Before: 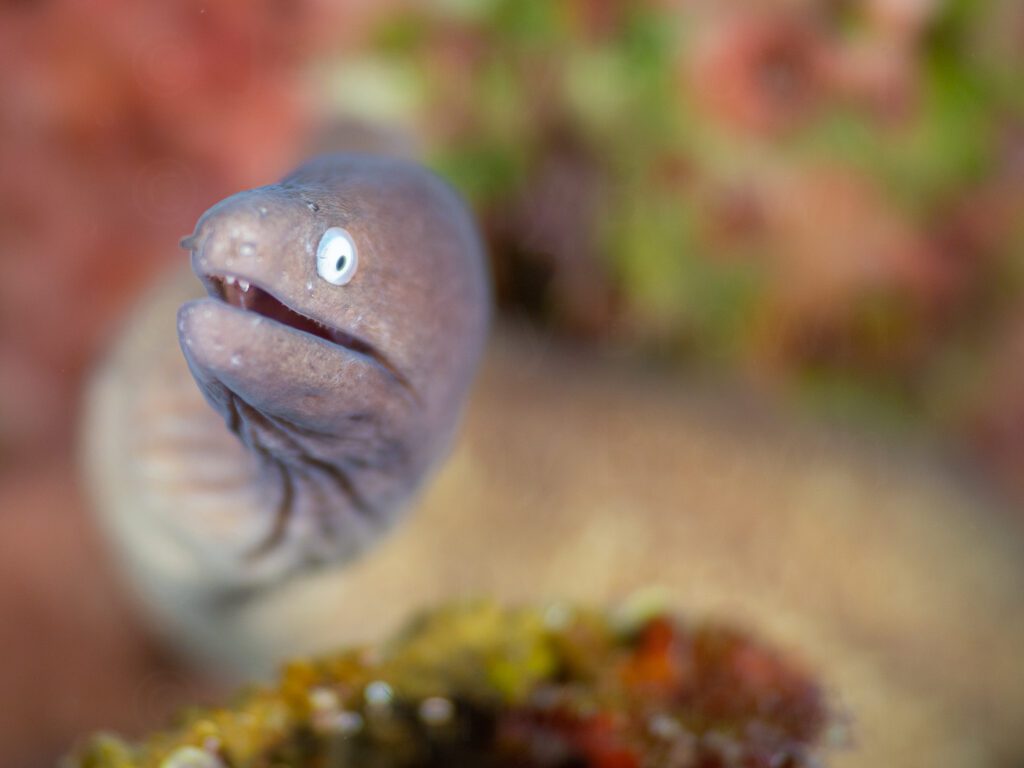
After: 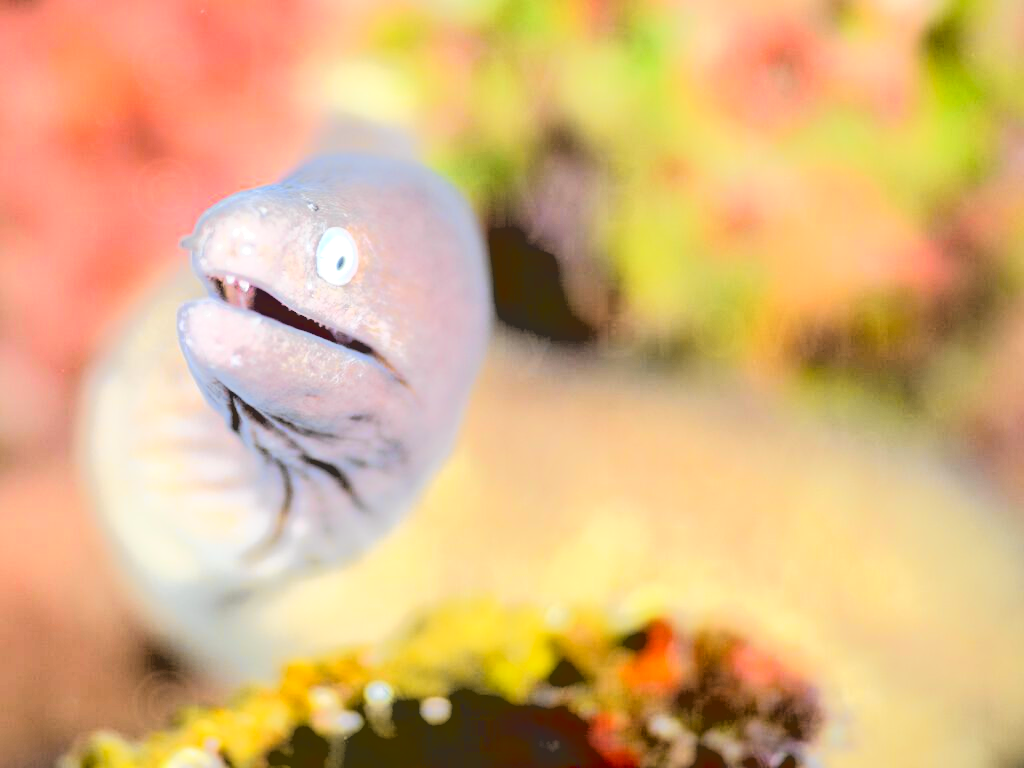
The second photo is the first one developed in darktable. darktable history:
tone curve: curves: ch0 [(0, 0.013) (0.129, 0.1) (0.327, 0.382) (0.489, 0.573) (0.66, 0.748) (0.858, 0.926) (1, 0.977)]; ch1 [(0, 0) (0.353, 0.344) (0.45, 0.46) (0.498, 0.498) (0.521, 0.512) (0.563, 0.559) (0.592, 0.585) (0.647, 0.68) (1, 1)]; ch2 [(0, 0) (0.333, 0.346) (0.375, 0.375) (0.427, 0.44) (0.476, 0.492) (0.511, 0.508) (0.528, 0.533) (0.579, 0.61) (0.612, 0.644) (0.66, 0.715) (1, 1)], color space Lab, independent channels, preserve colors none
exposure: exposure 0.781 EV, compensate highlight preservation false
base curve: curves: ch0 [(0.065, 0.026) (0.236, 0.358) (0.53, 0.546) (0.777, 0.841) (0.924, 0.992)], preserve colors average RGB
